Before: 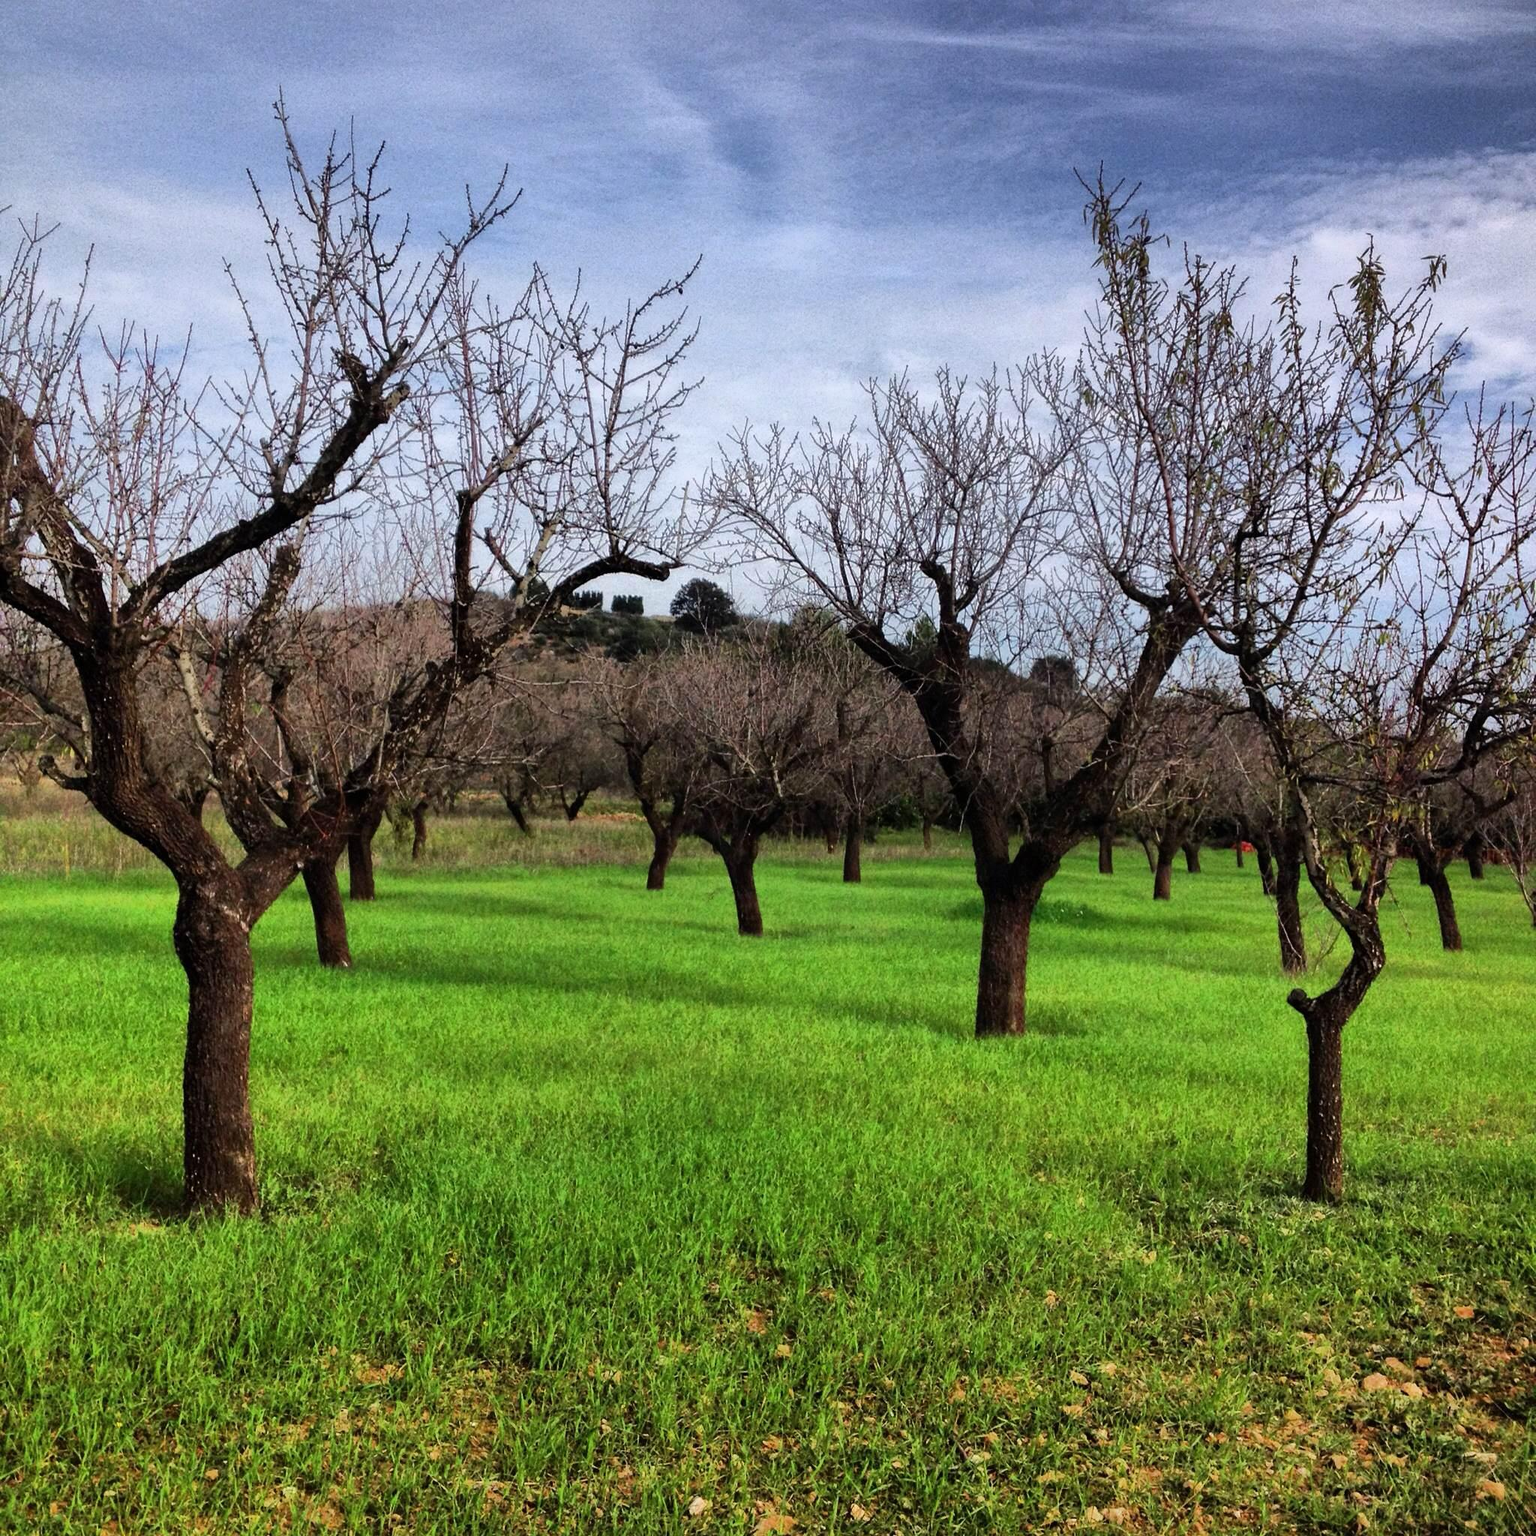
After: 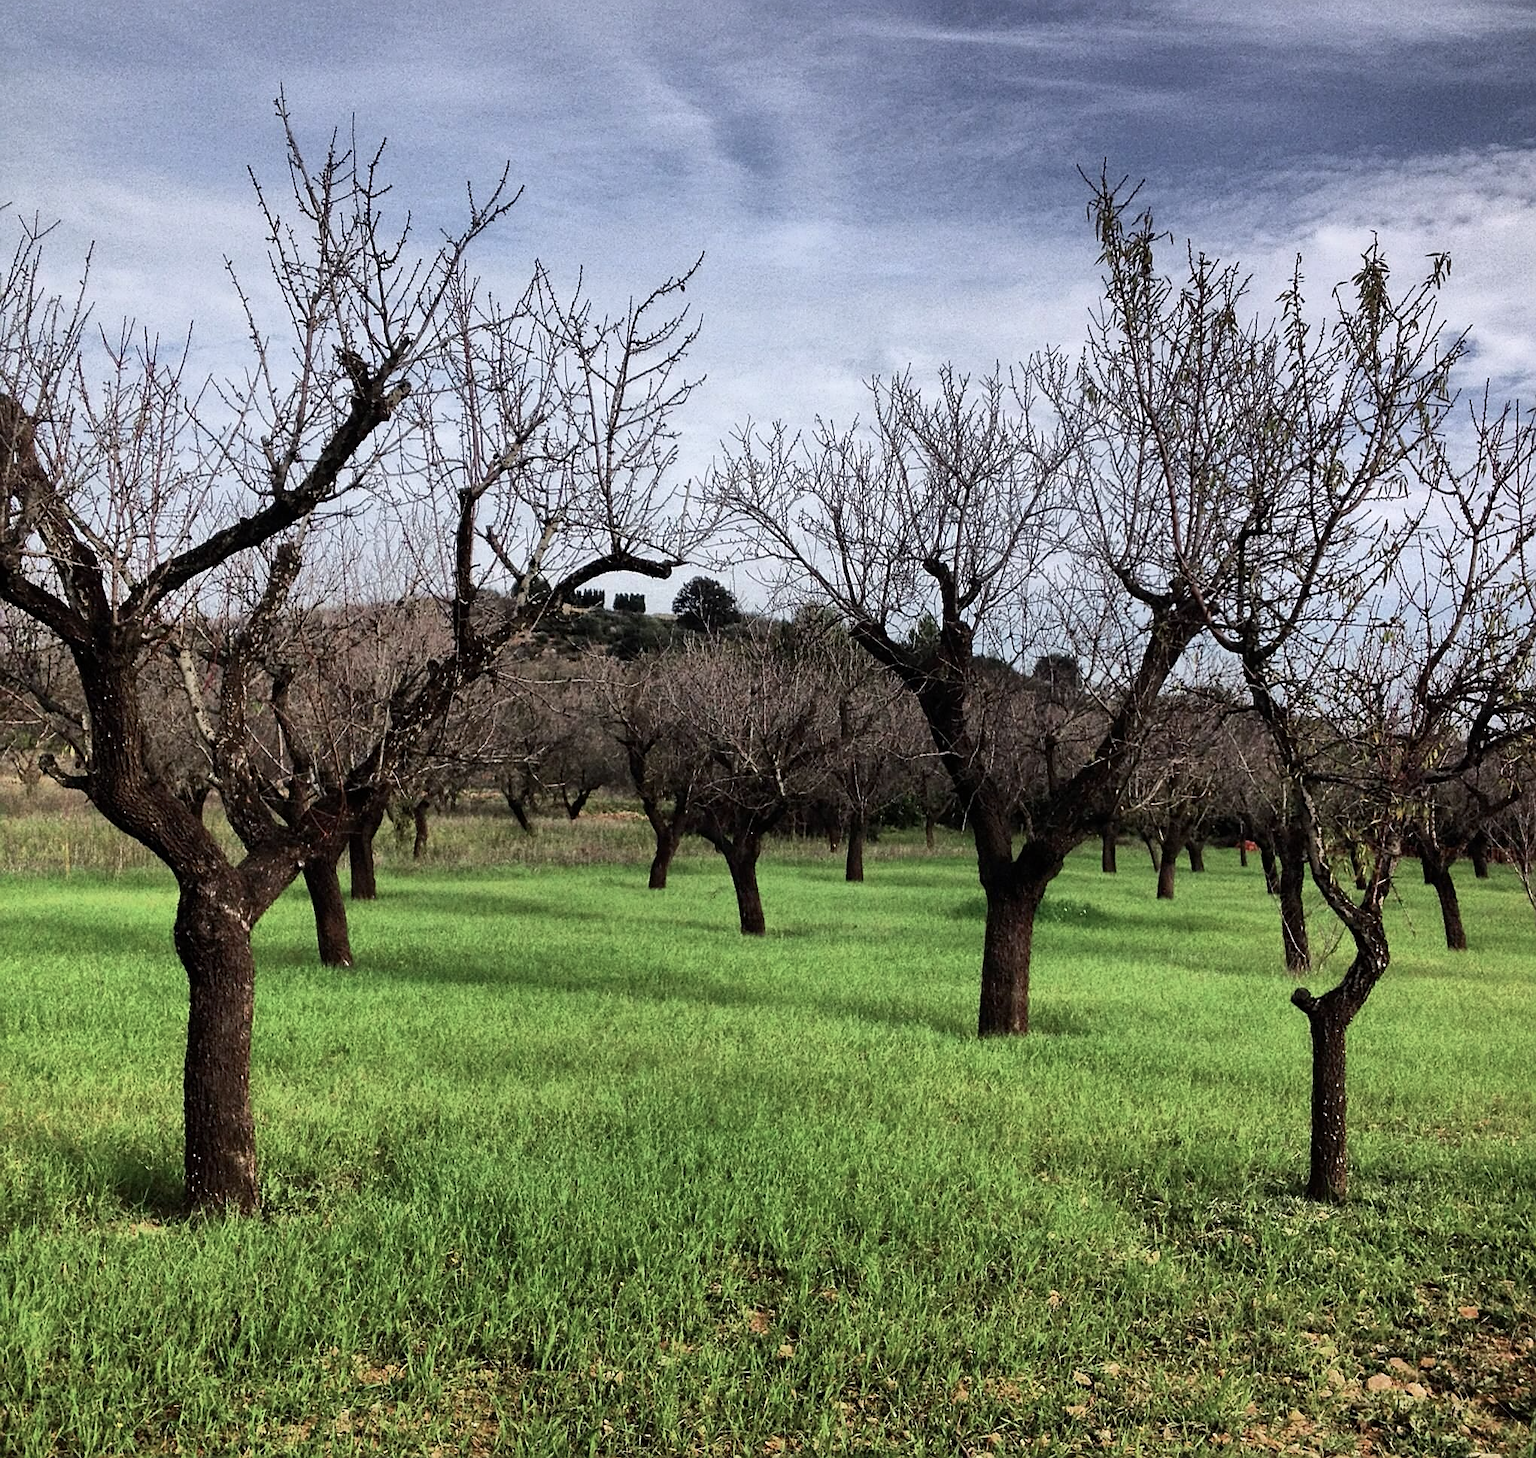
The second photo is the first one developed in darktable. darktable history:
crop: top 0.288%, right 0.262%, bottom 4.998%
contrast brightness saturation: contrast 0.099, saturation -0.303
sharpen: on, module defaults
